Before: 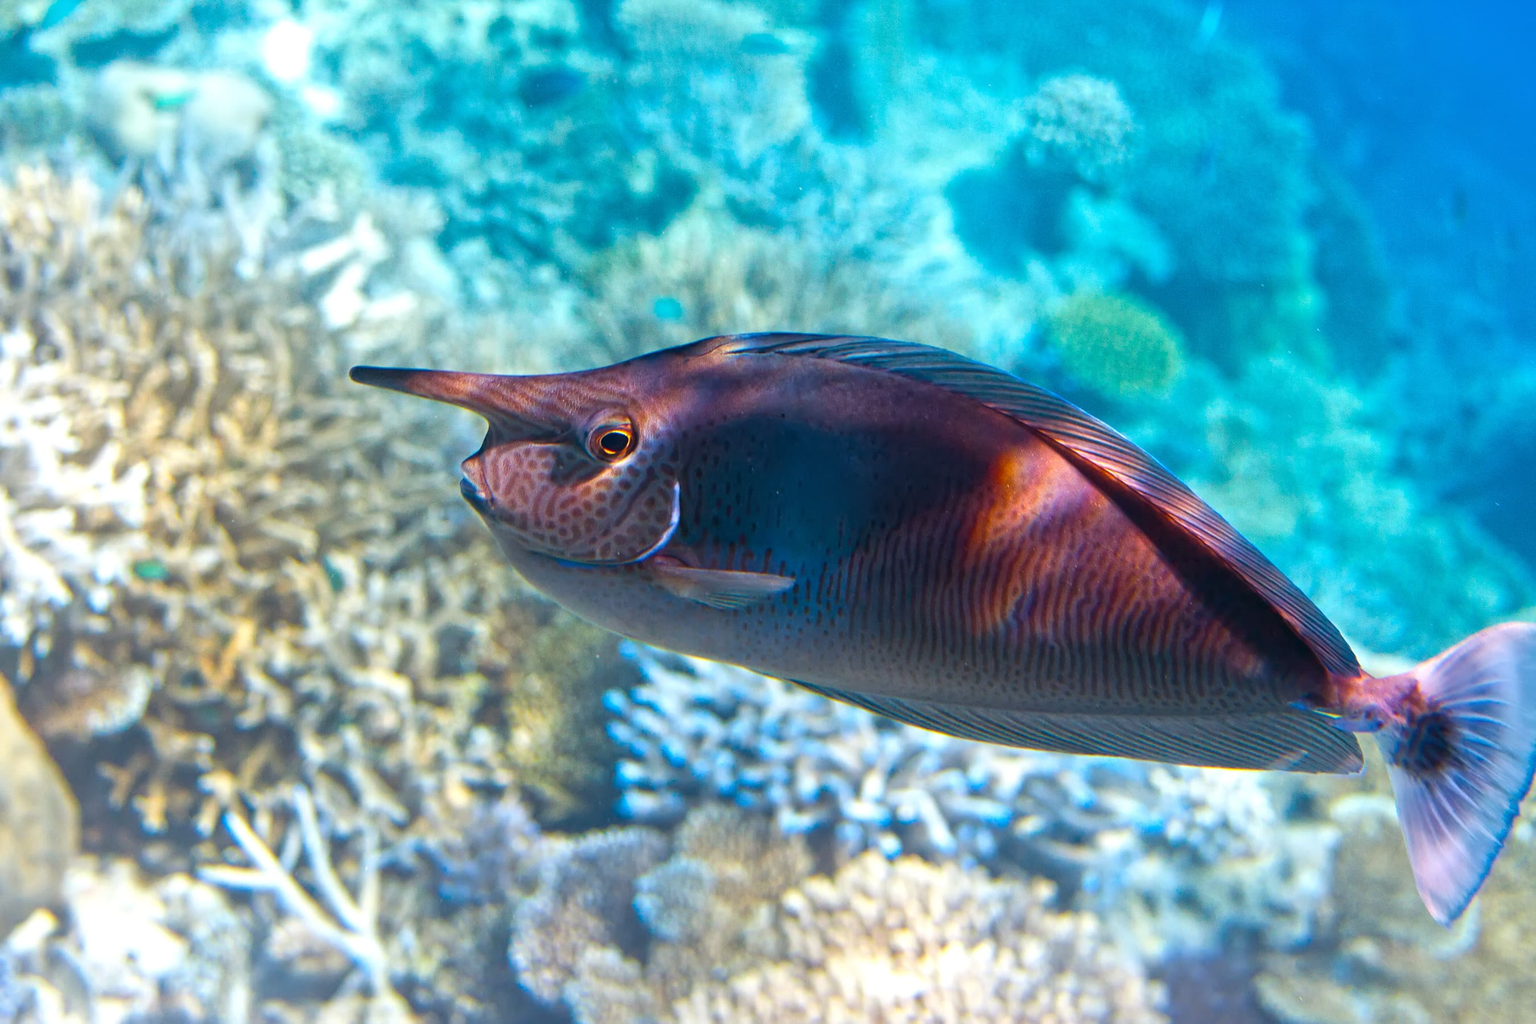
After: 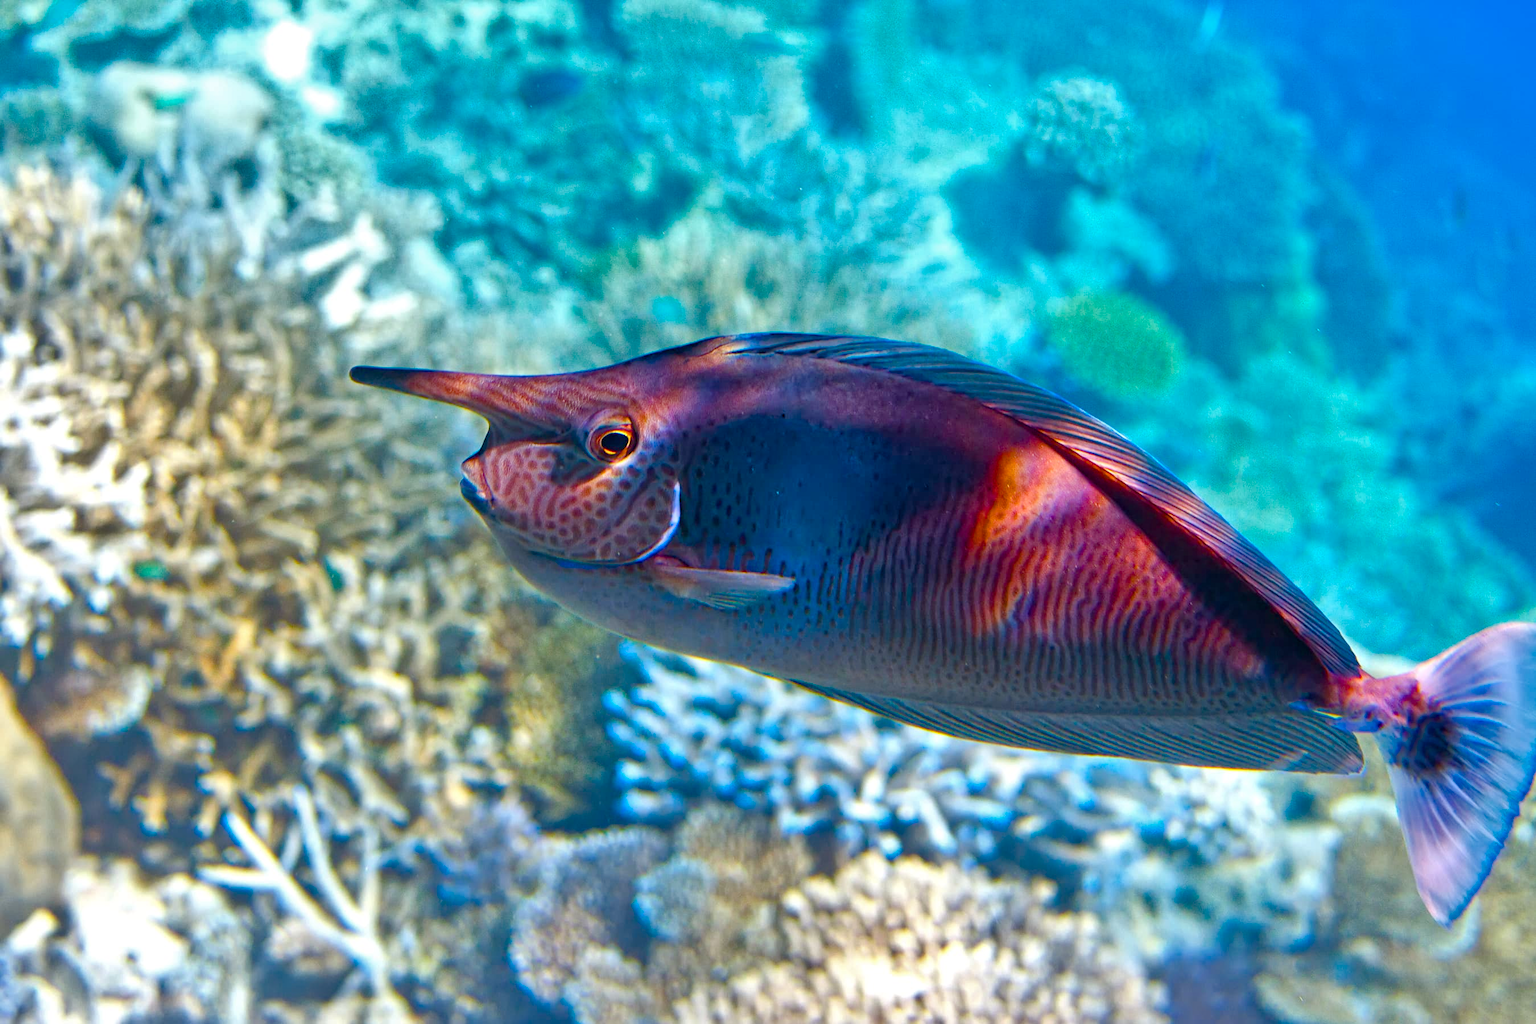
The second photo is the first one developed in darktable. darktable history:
haze removal: compatibility mode true, adaptive false
color balance rgb: perceptual saturation grading › global saturation 20%, perceptual saturation grading › highlights -25%, perceptual saturation grading › shadows 50%
shadows and highlights: highlights color adjustment 0%, low approximation 0.01, soften with gaussian
